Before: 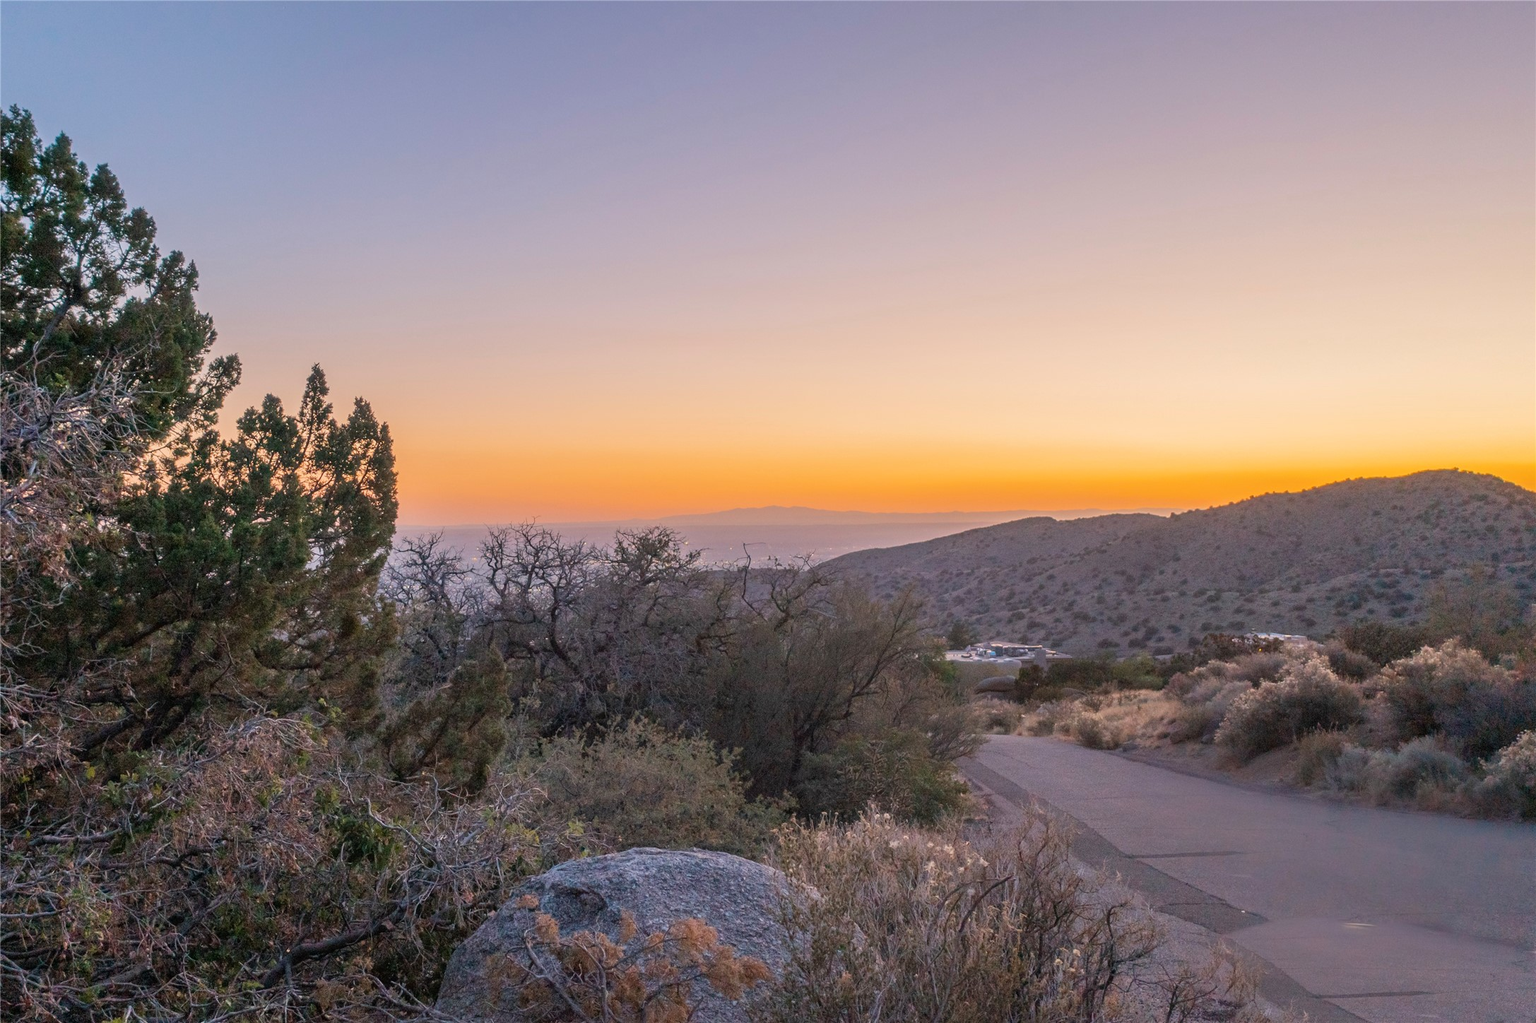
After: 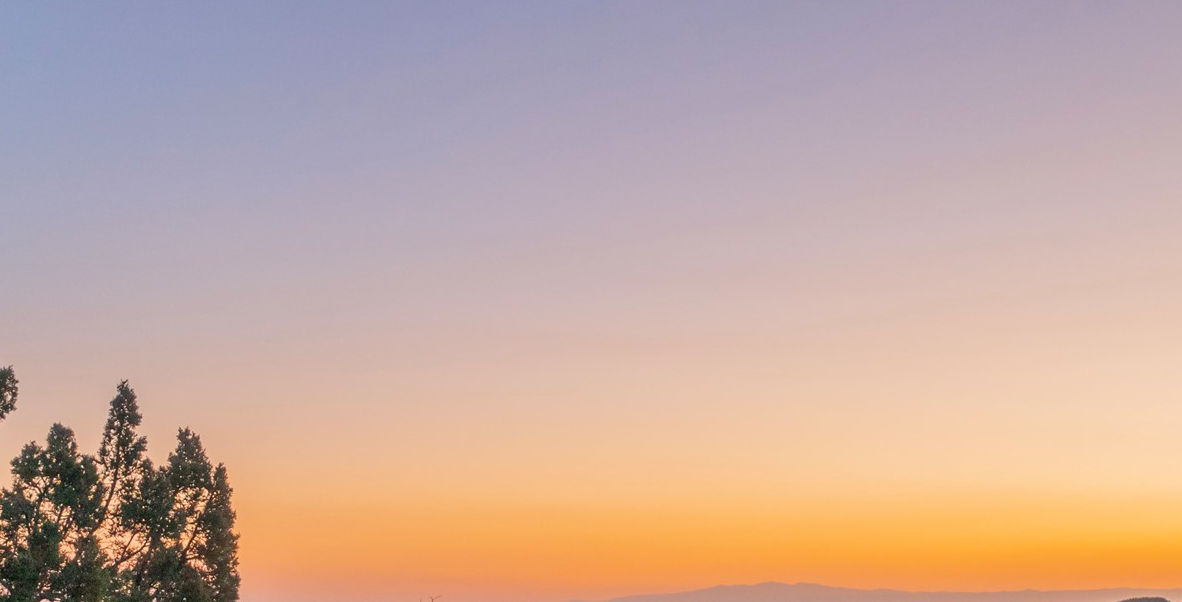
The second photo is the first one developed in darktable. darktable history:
crop: left 14.941%, top 9.294%, right 30.666%, bottom 49.08%
